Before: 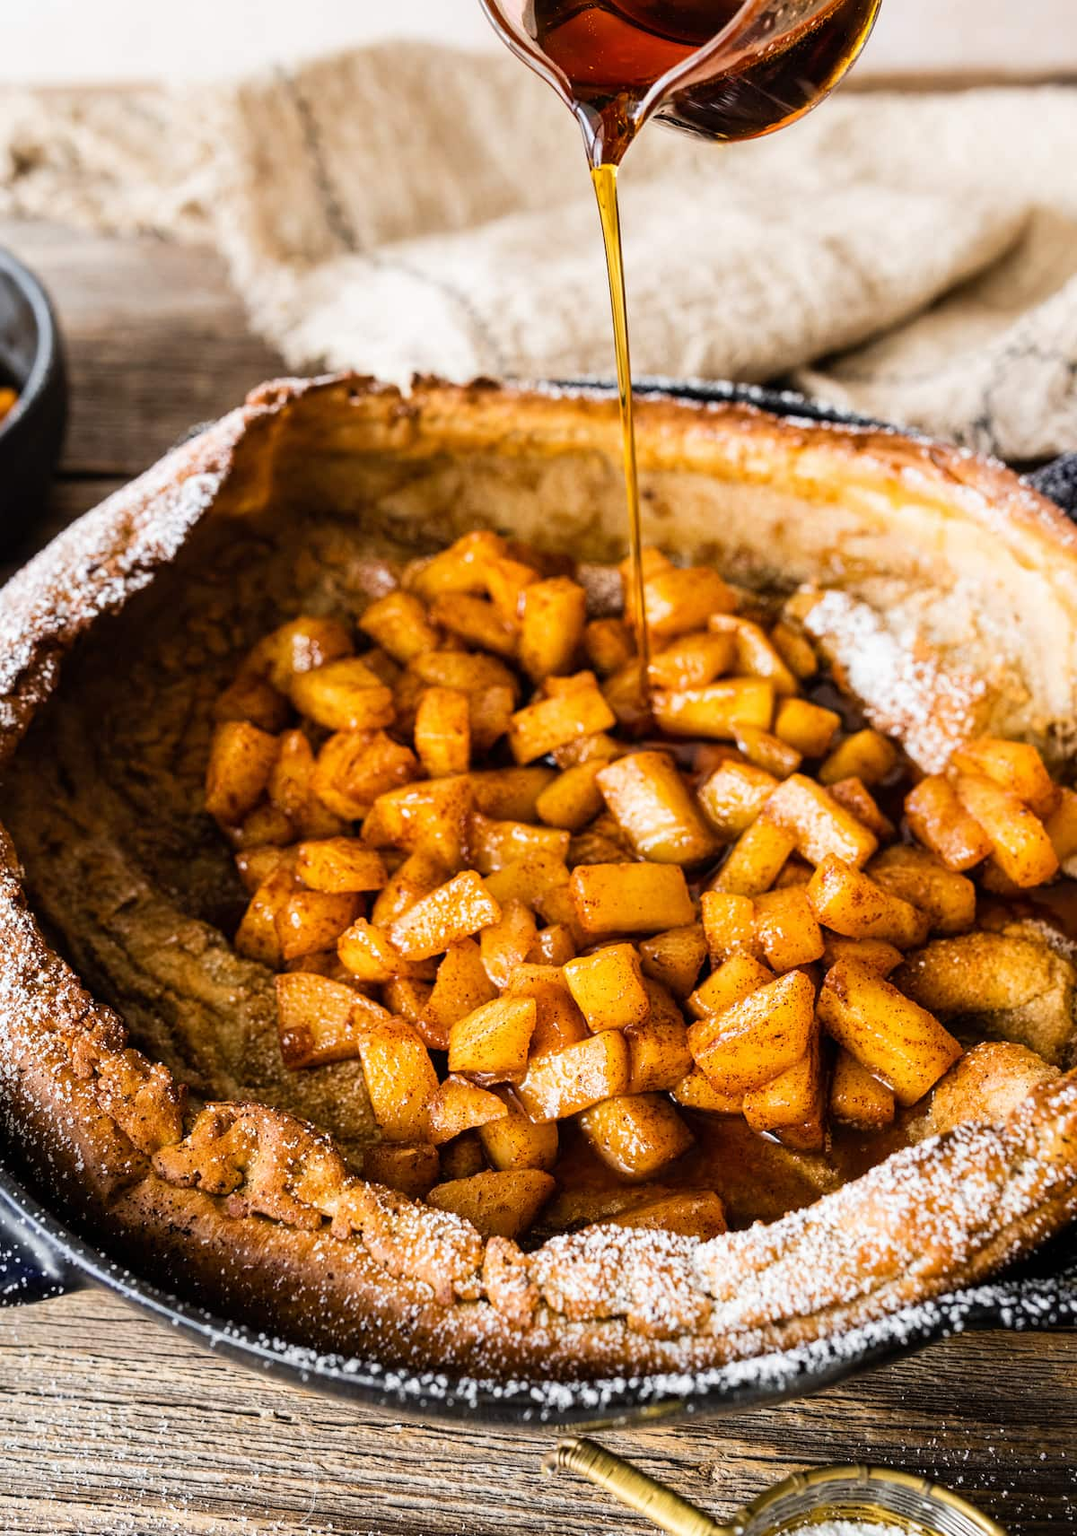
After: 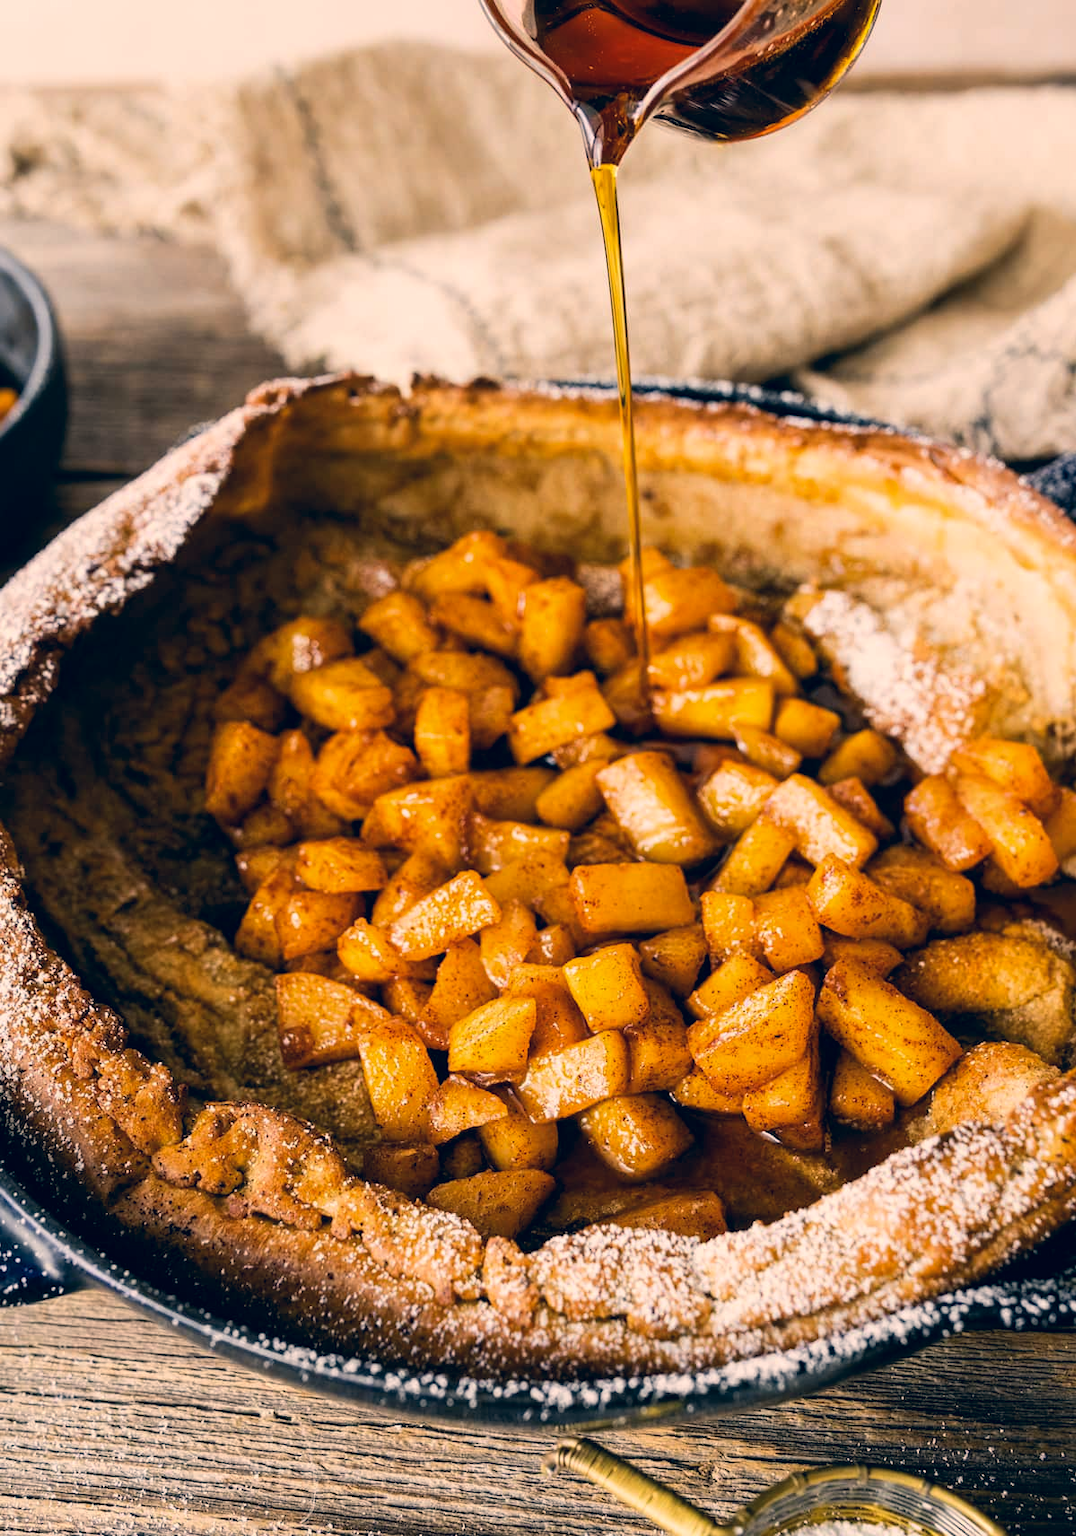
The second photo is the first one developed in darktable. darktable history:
exposure: black level correction 0.001, exposure -0.123 EV, compensate highlight preservation false
color correction: highlights a* 10.27, highlights b* 14.15, shadows a* -10.19, shadows b* -15.12
